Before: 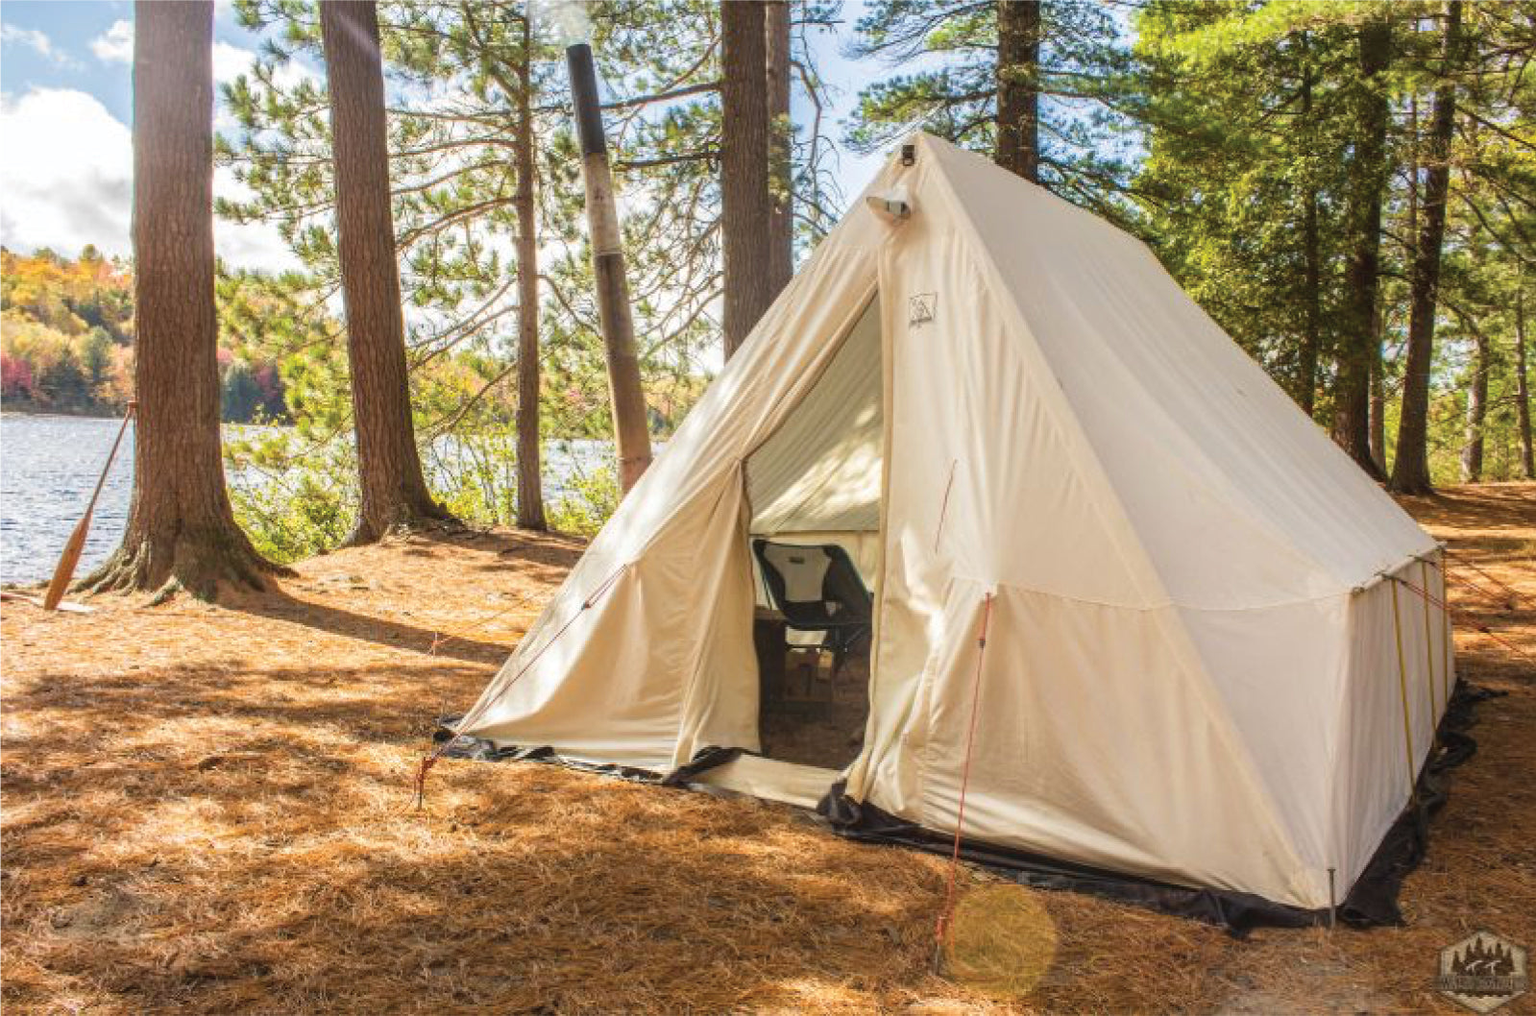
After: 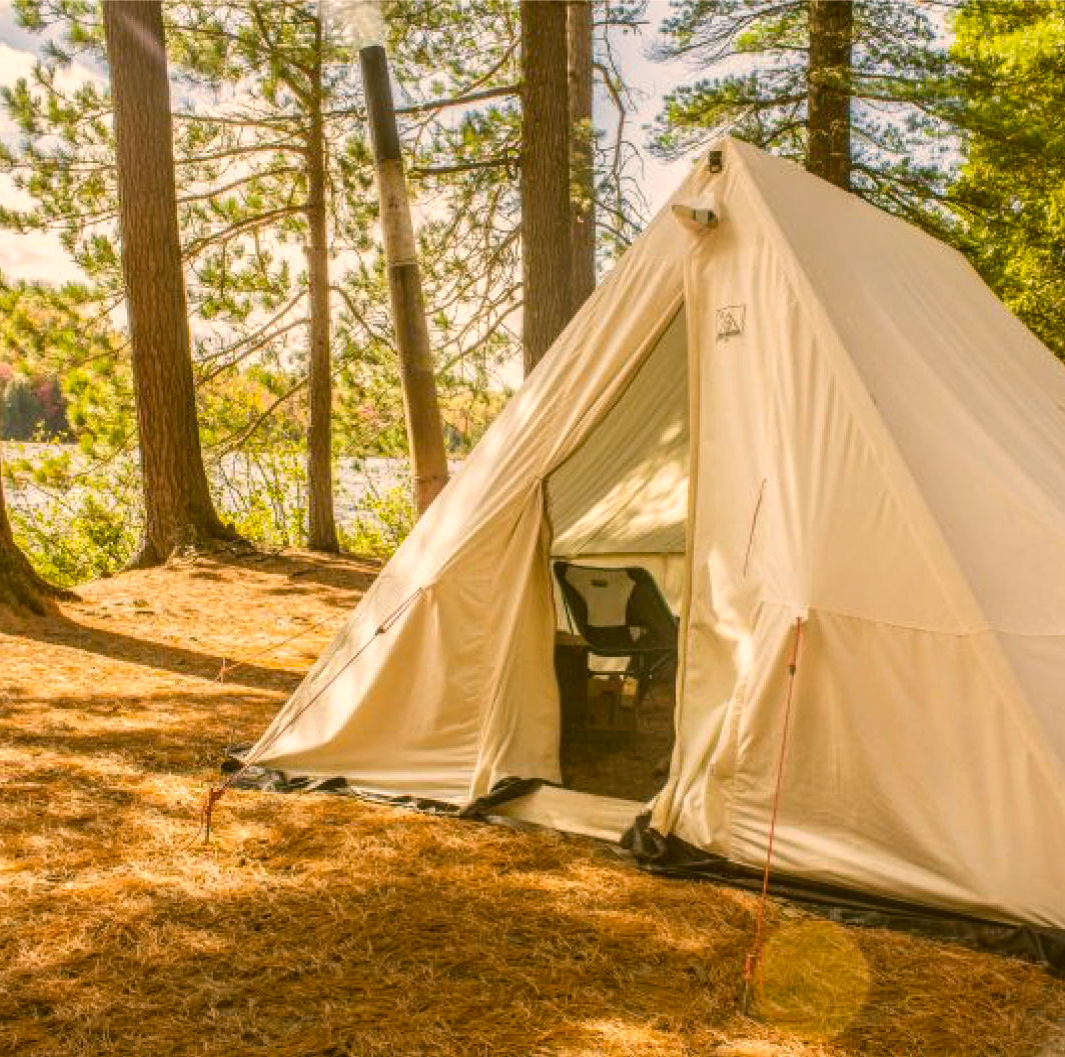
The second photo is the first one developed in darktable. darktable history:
crop and rotate: left 14.436%, right 18.898%
local contrast: detail 110%
color correction: highlights a* 8.98, highlights b* 15.09, shadows a* -0.49, shadows b* 26.52
